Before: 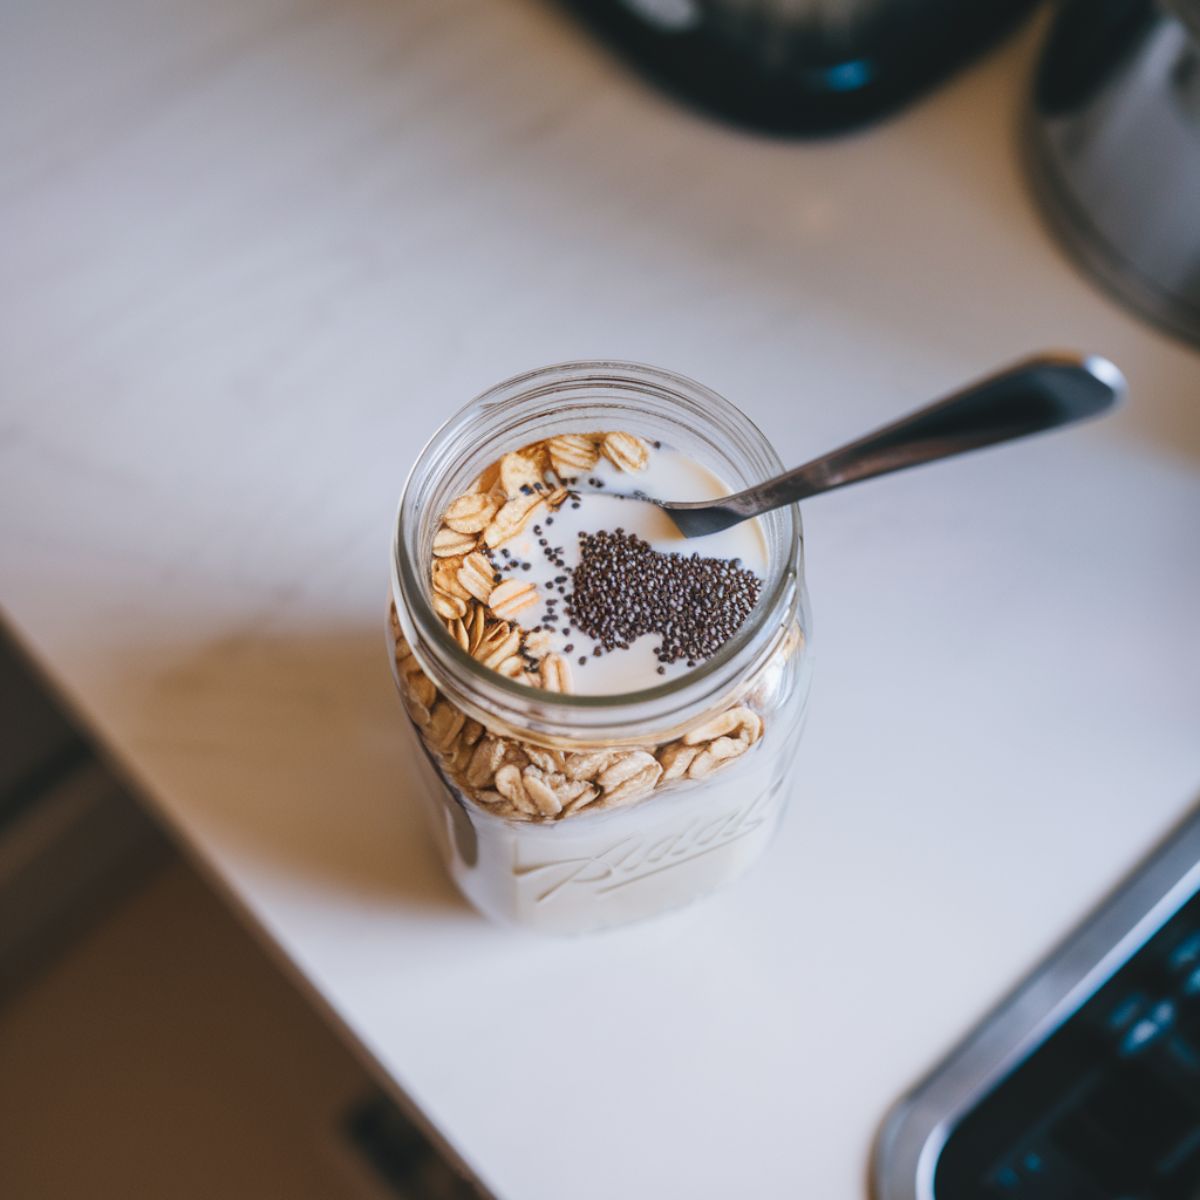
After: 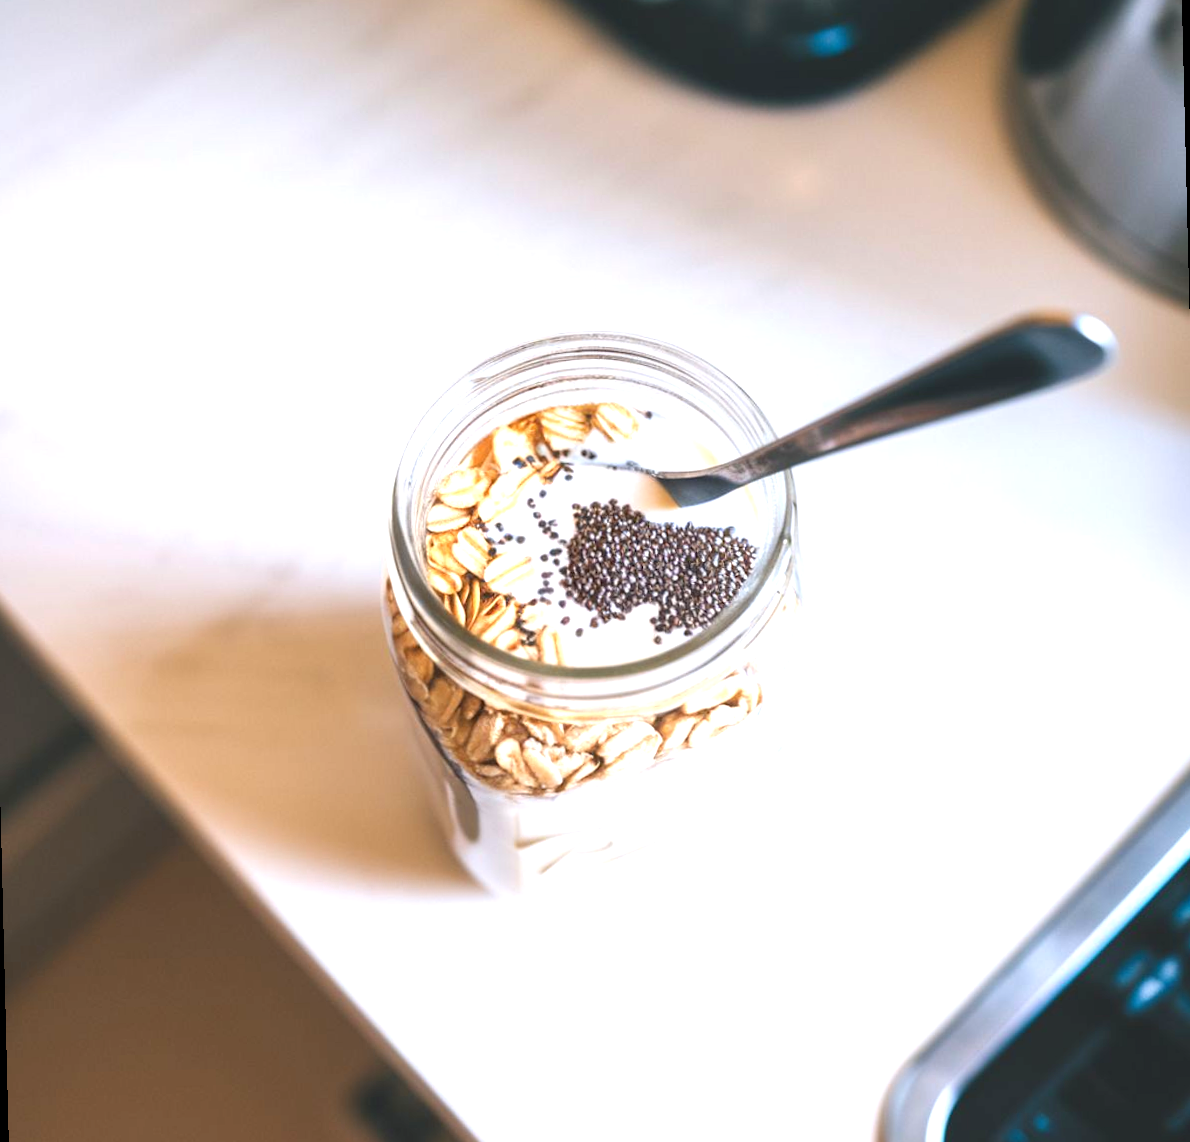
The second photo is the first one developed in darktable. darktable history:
exposure: exposure 1.2 EV, compensate highlight preservation false
rotate and perspective: rotation -1.42°, crop left 0.016, crop right 0.984, crop top 0.035, crop bottom 0.965
